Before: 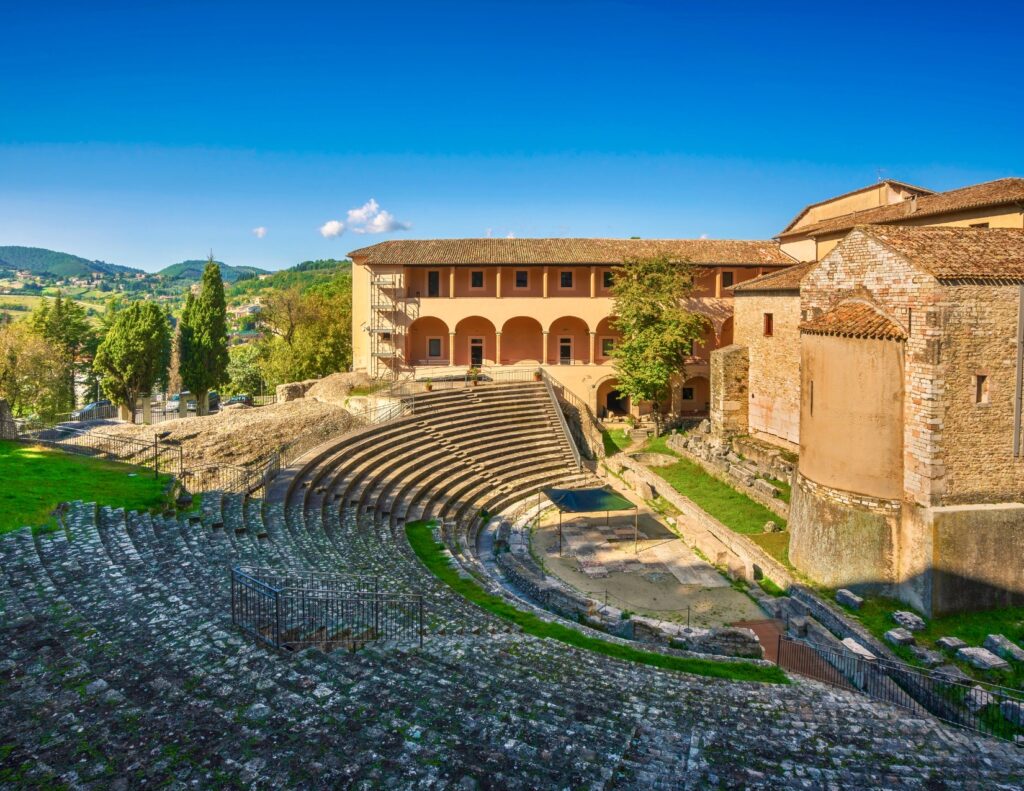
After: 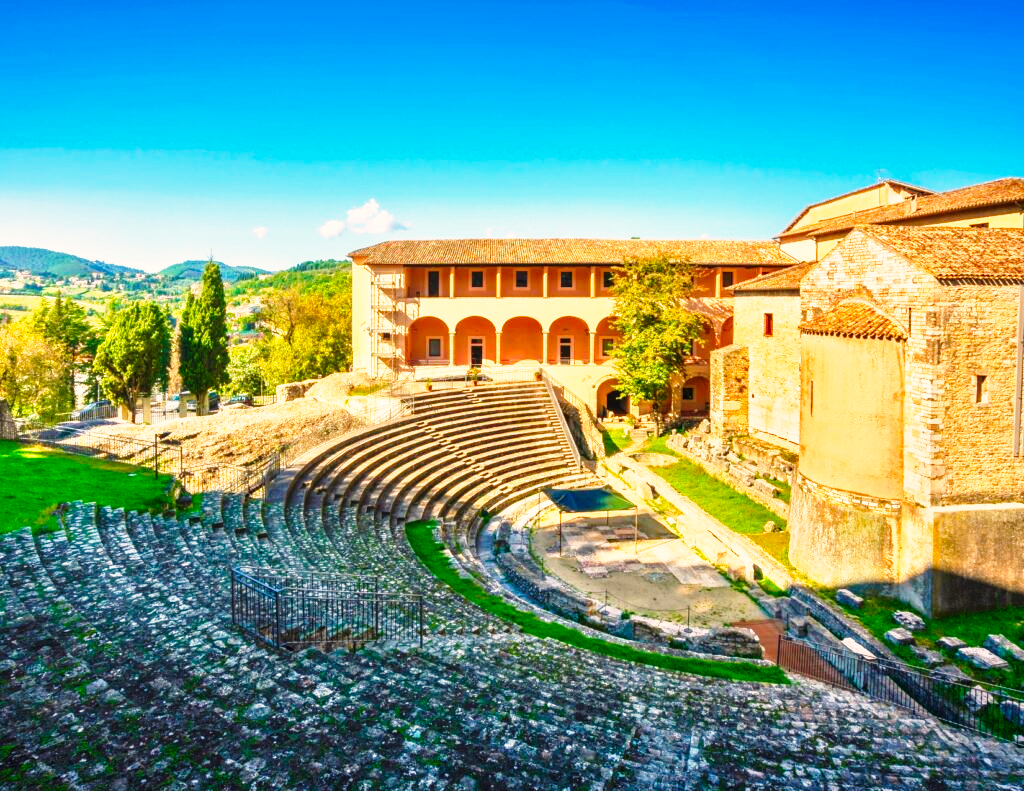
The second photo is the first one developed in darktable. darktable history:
base curve: curves: ch0 [(0, 0) (0.026, 0.03) (0.109, 0.232) (0.351, 0.748) (0.669, 0.968) (1, 1)], preserve colors none
color correction: highlights a* 3.69, highlights b* 5.1
